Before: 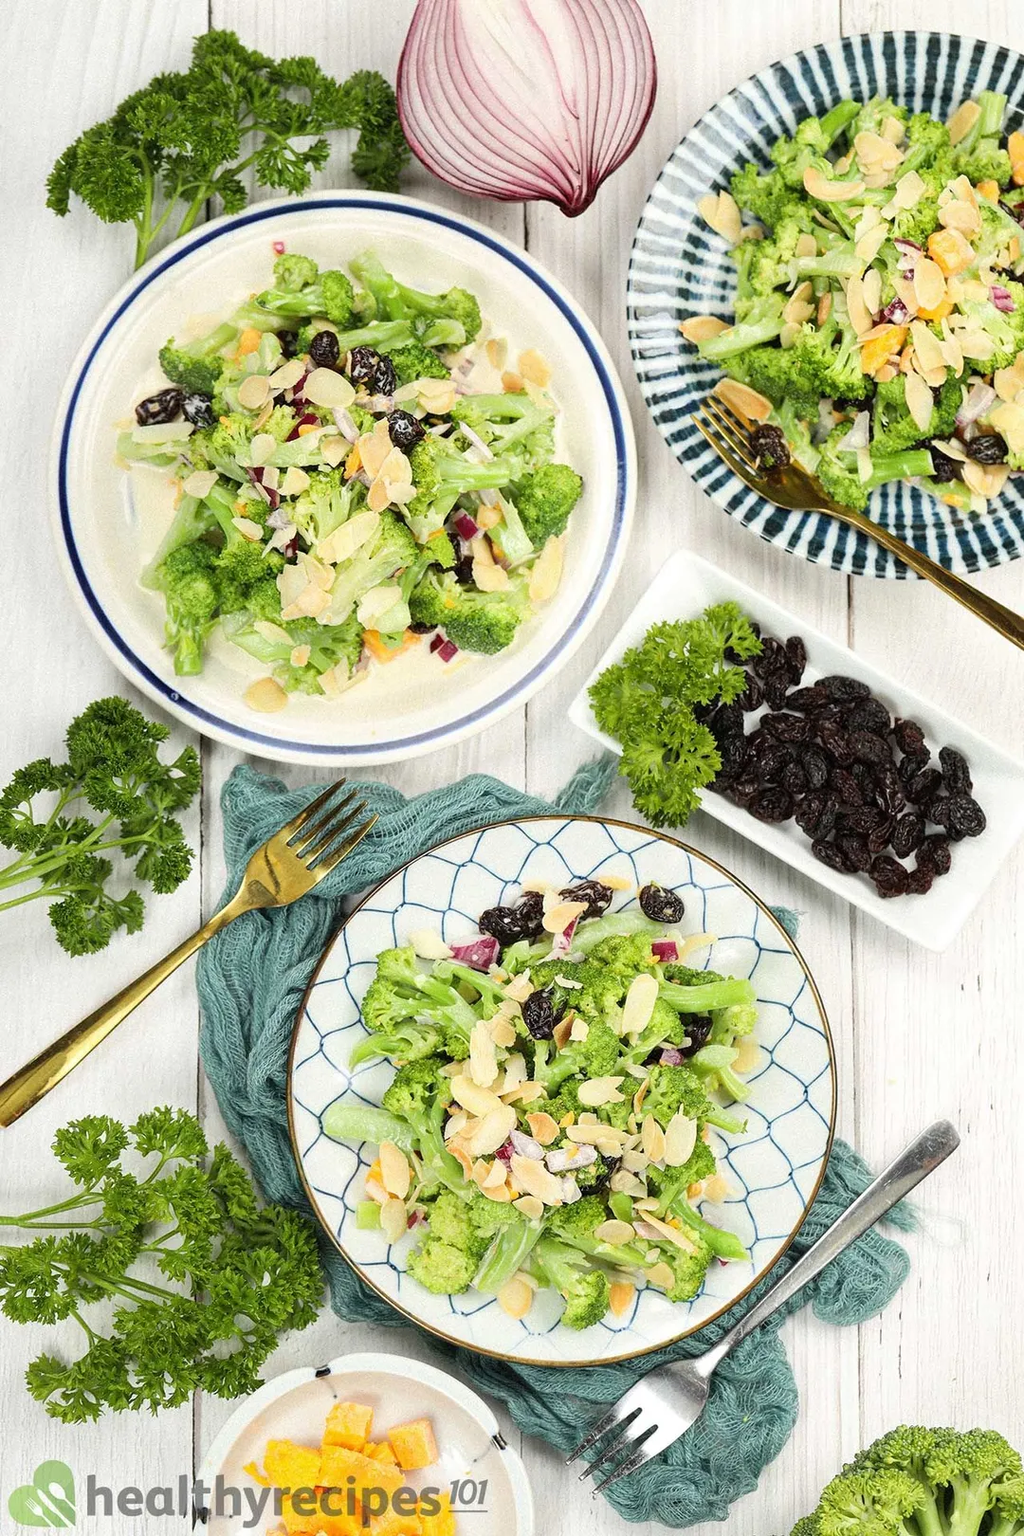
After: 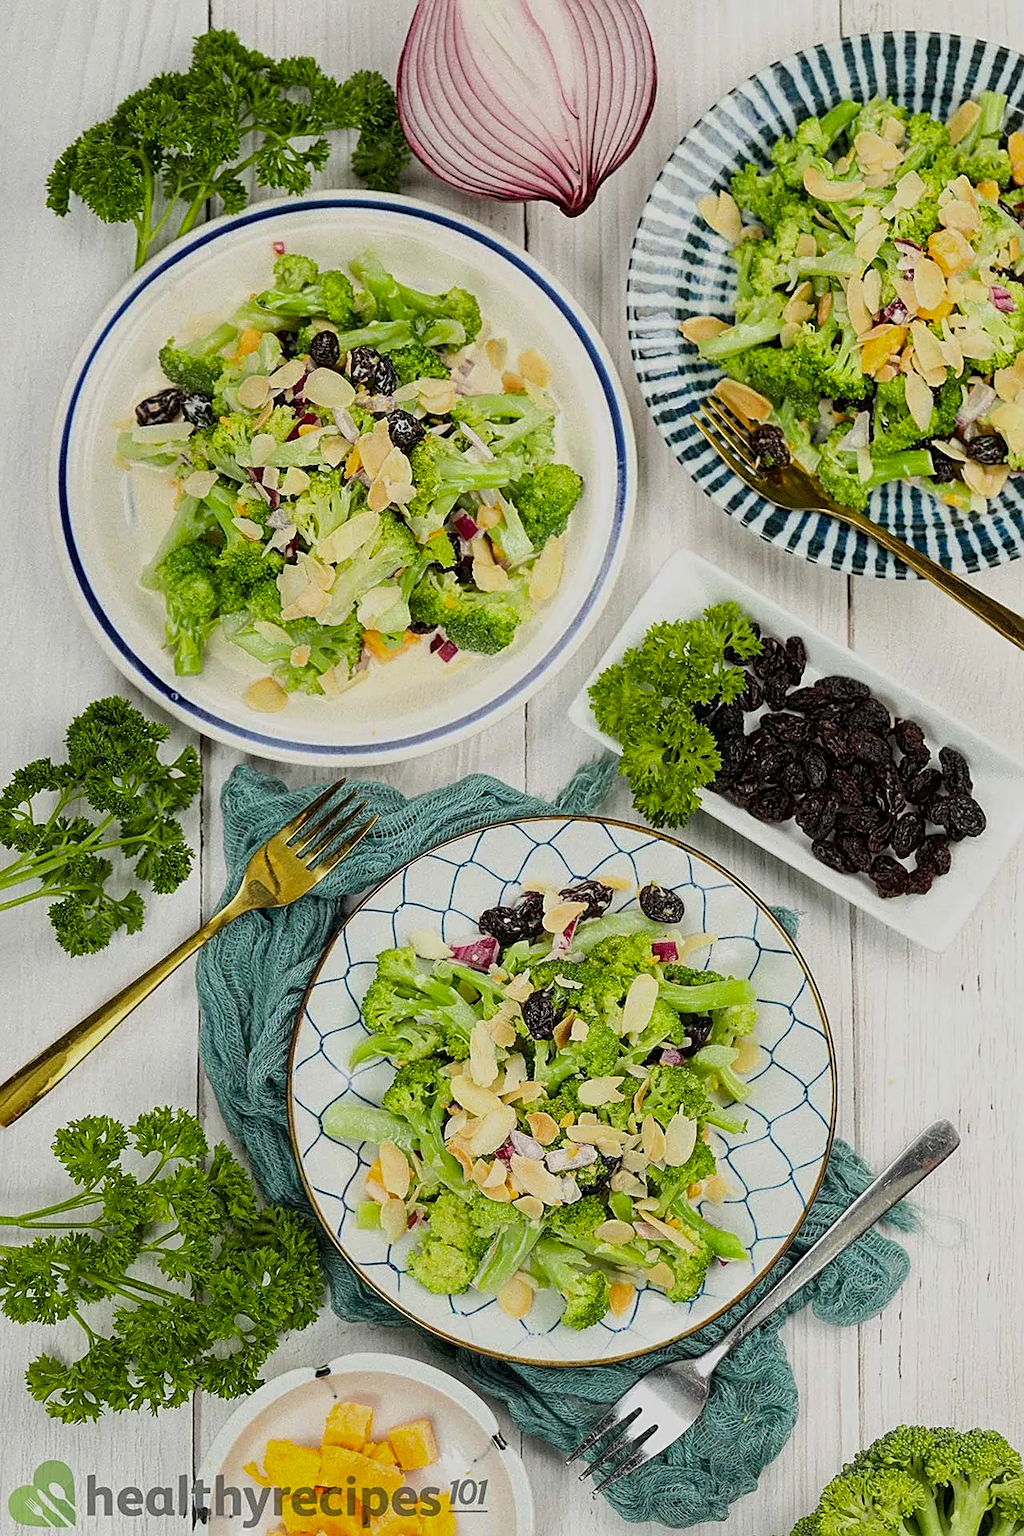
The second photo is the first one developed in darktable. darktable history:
sharpen: on, module defaults
local contrast: highlights 100%, shadows 98%, detail 119%, midtone range 0.2
exposure: exposure -0.603 EV, compensate highlight preservation false
color balance rgb: linear chroma grading › global chroma 13.848%, perceptual saturation grading › global saturation 0.078%, global vibrance 14.247%
